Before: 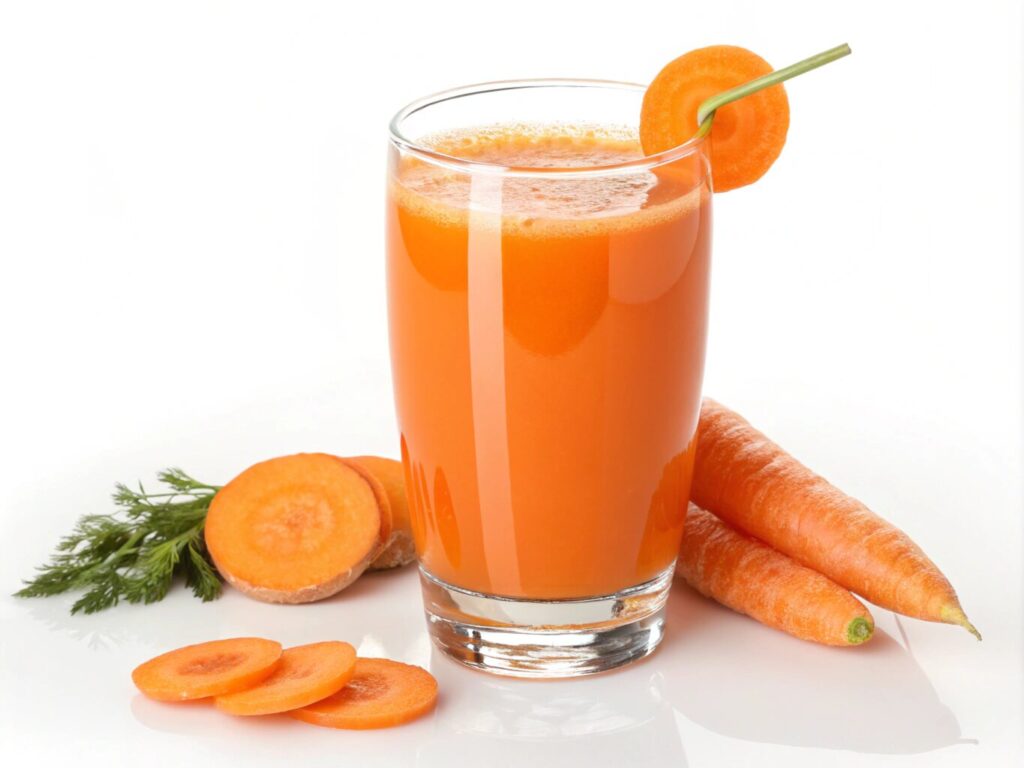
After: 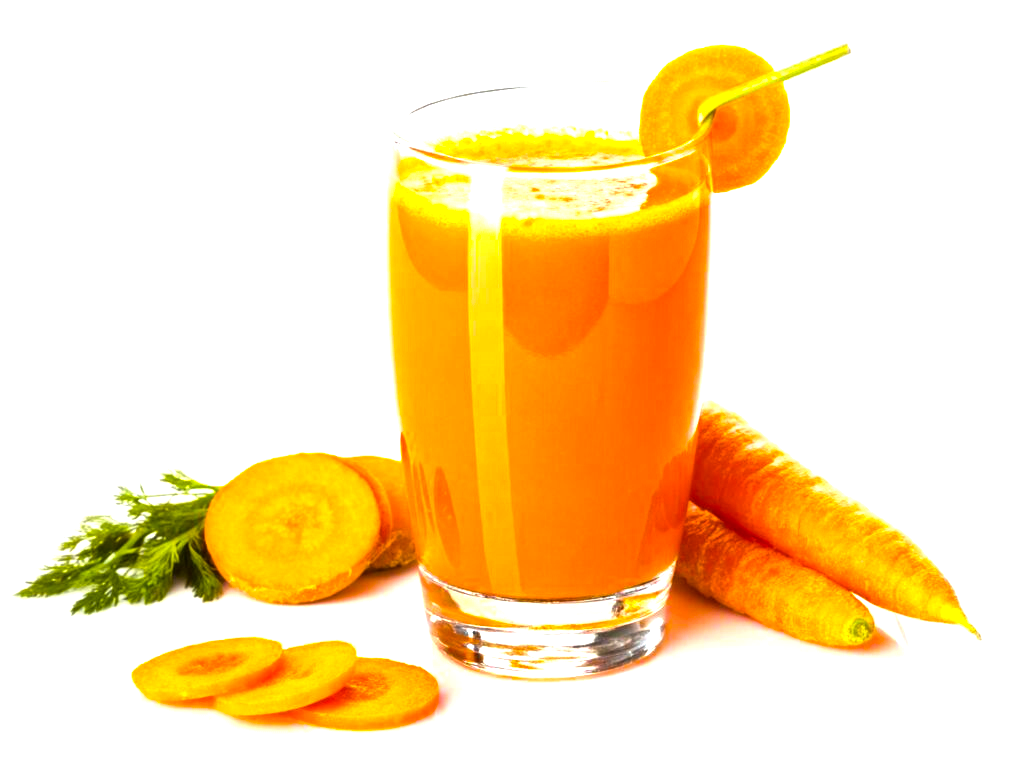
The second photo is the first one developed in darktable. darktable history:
exposure: black level correction 0, exposure 0.692 EV, compensate exposure bias true, compensate highlight preservation false
color balance rgb: linear chroma grading › global chroma 9.811%, perceptual saturation grading › global saturation 61.355%, perceptual saturation grading › highlights 20.859%, perceptual saturation grading › shadows -49.925%, global vibrance 25.095%, contrast 20.044%
local contrast: mode bilateral grid, contrast 31, coarseness 25, midtone range 0.2
